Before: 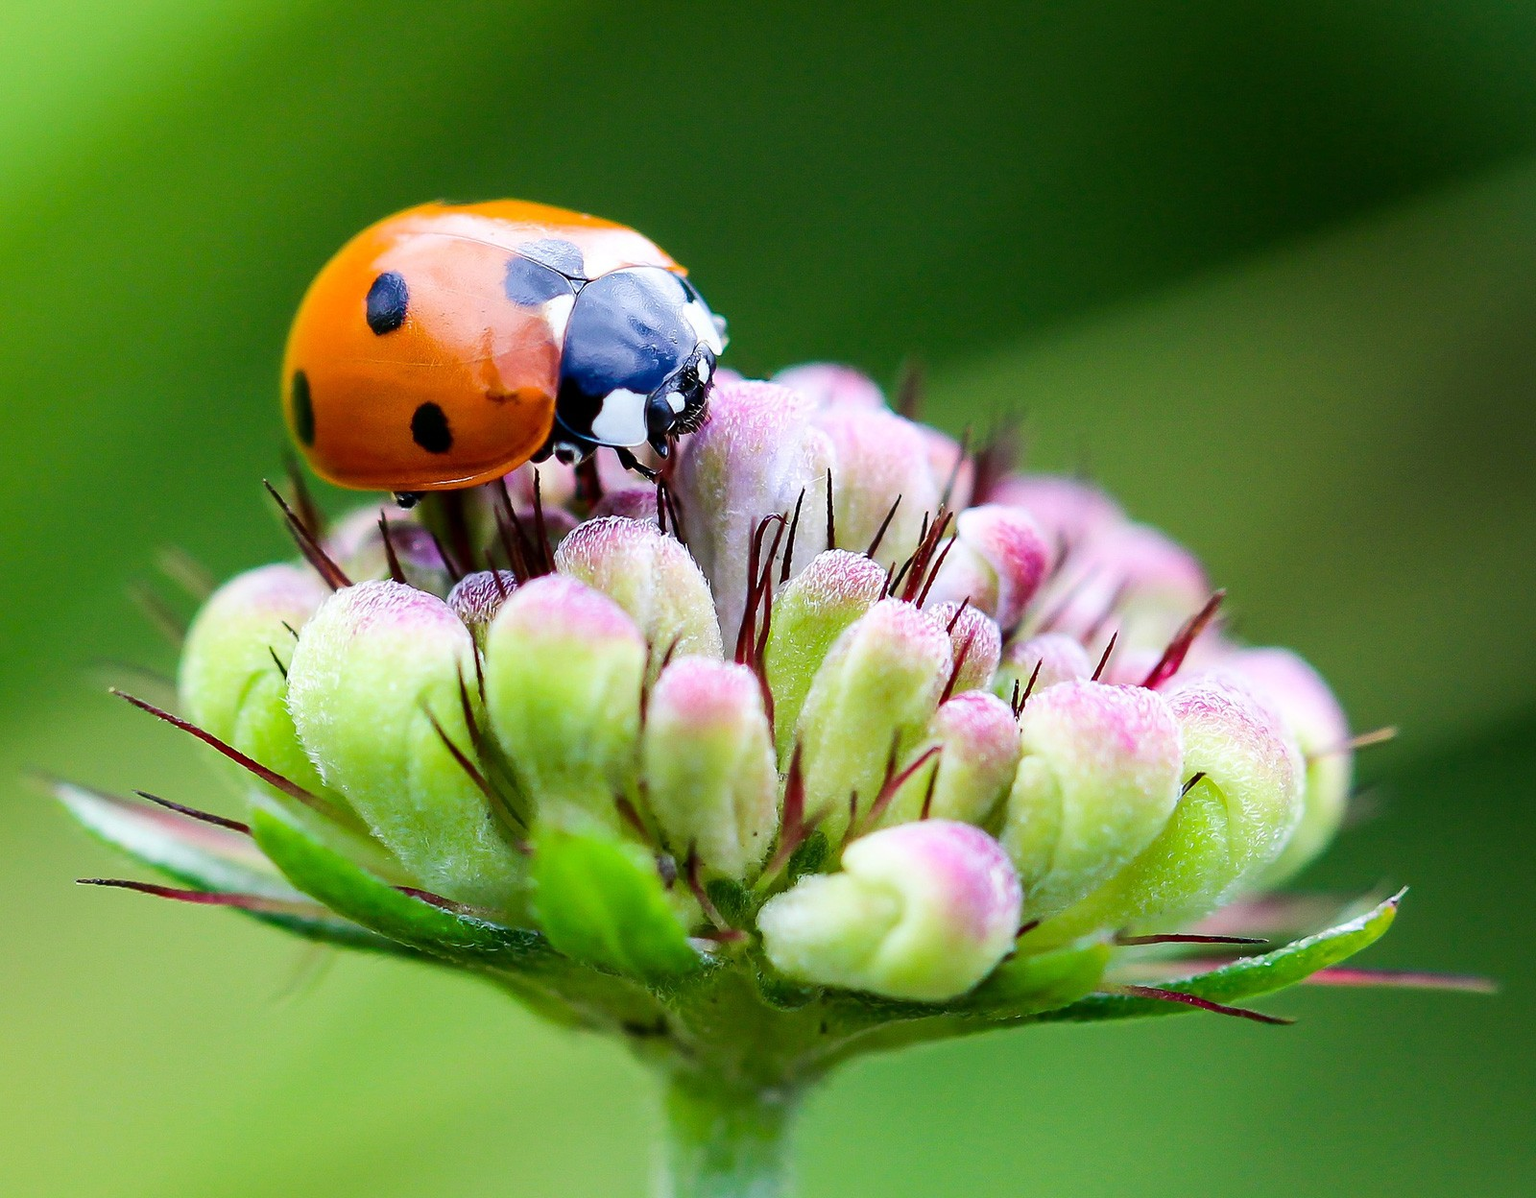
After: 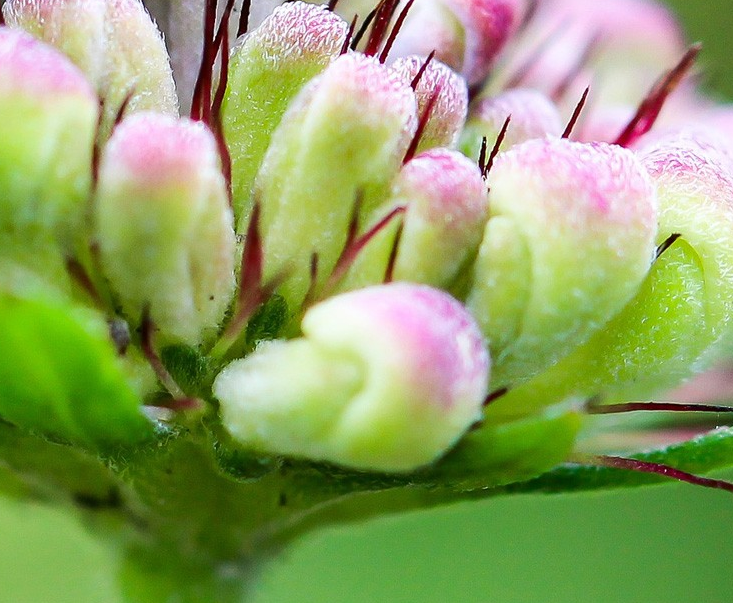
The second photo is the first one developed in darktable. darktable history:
base curve: curves: ch0 [(0, 0) (0.989, 0.992)], preserve colors none
crop: left 35.976%, top 45.819%, right 18.162%, bottom 5.807%
